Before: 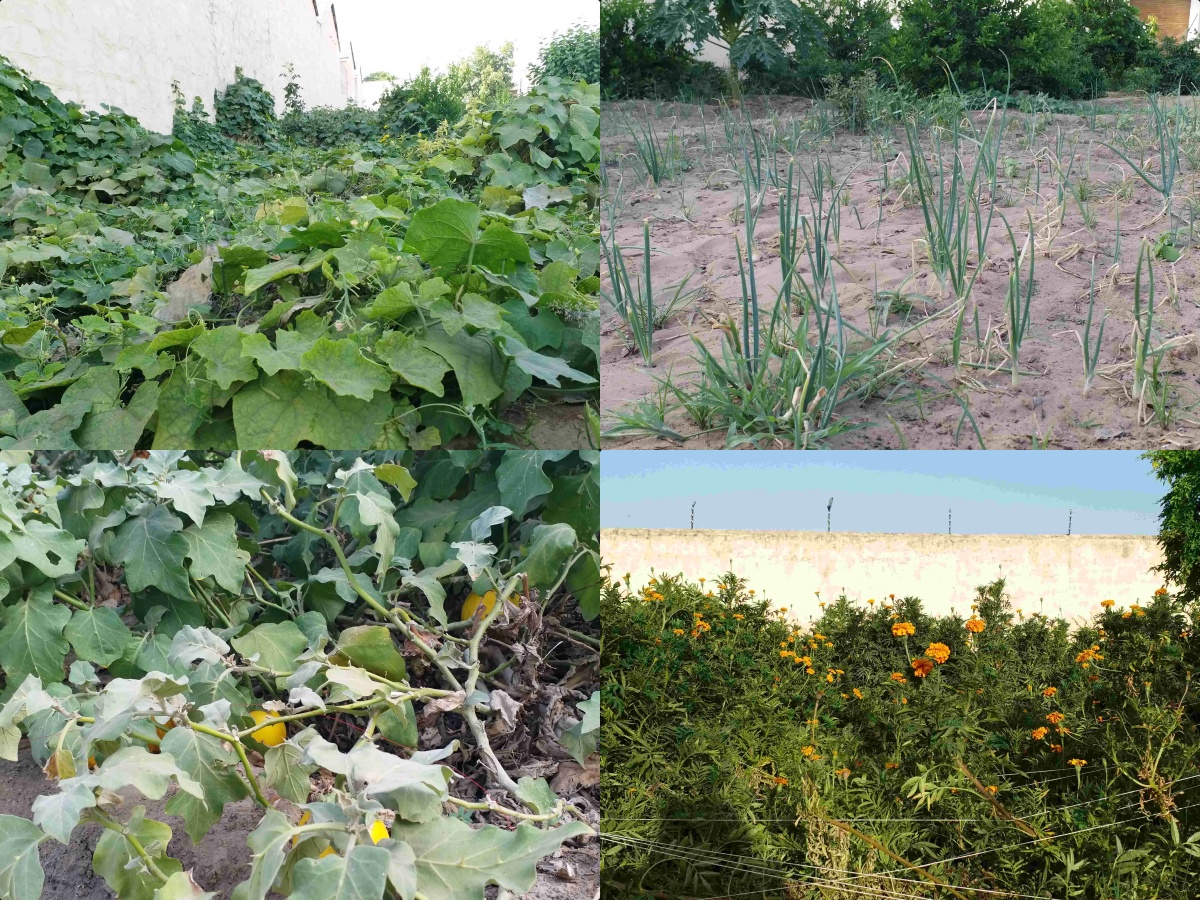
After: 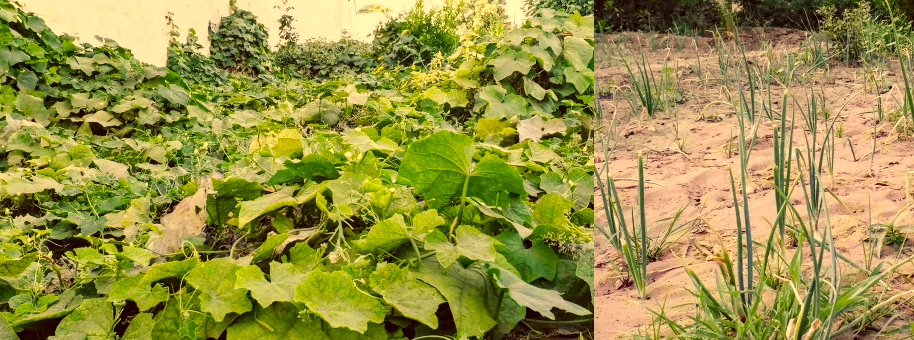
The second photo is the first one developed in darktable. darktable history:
tone equalizer: on, module defaults
haze removal: compatibility mode true, adaptive false
crop: left 0.544%, top 7.651%, right 23.259%, bottom 54.486%
exposure: compensate highlight preservation false
color correction: highlights a* 9.98, highlights b* 38.56, shadows a* 14.05, shadows b* 3.33
local contrast: on, module defaults
base curve: curves: ch0 [(0, 0) (0.032, 0.025) (0.121, 0.166) (0.206, 0.329) (0.605, 0.79) (1, 1)], preserve colors none
